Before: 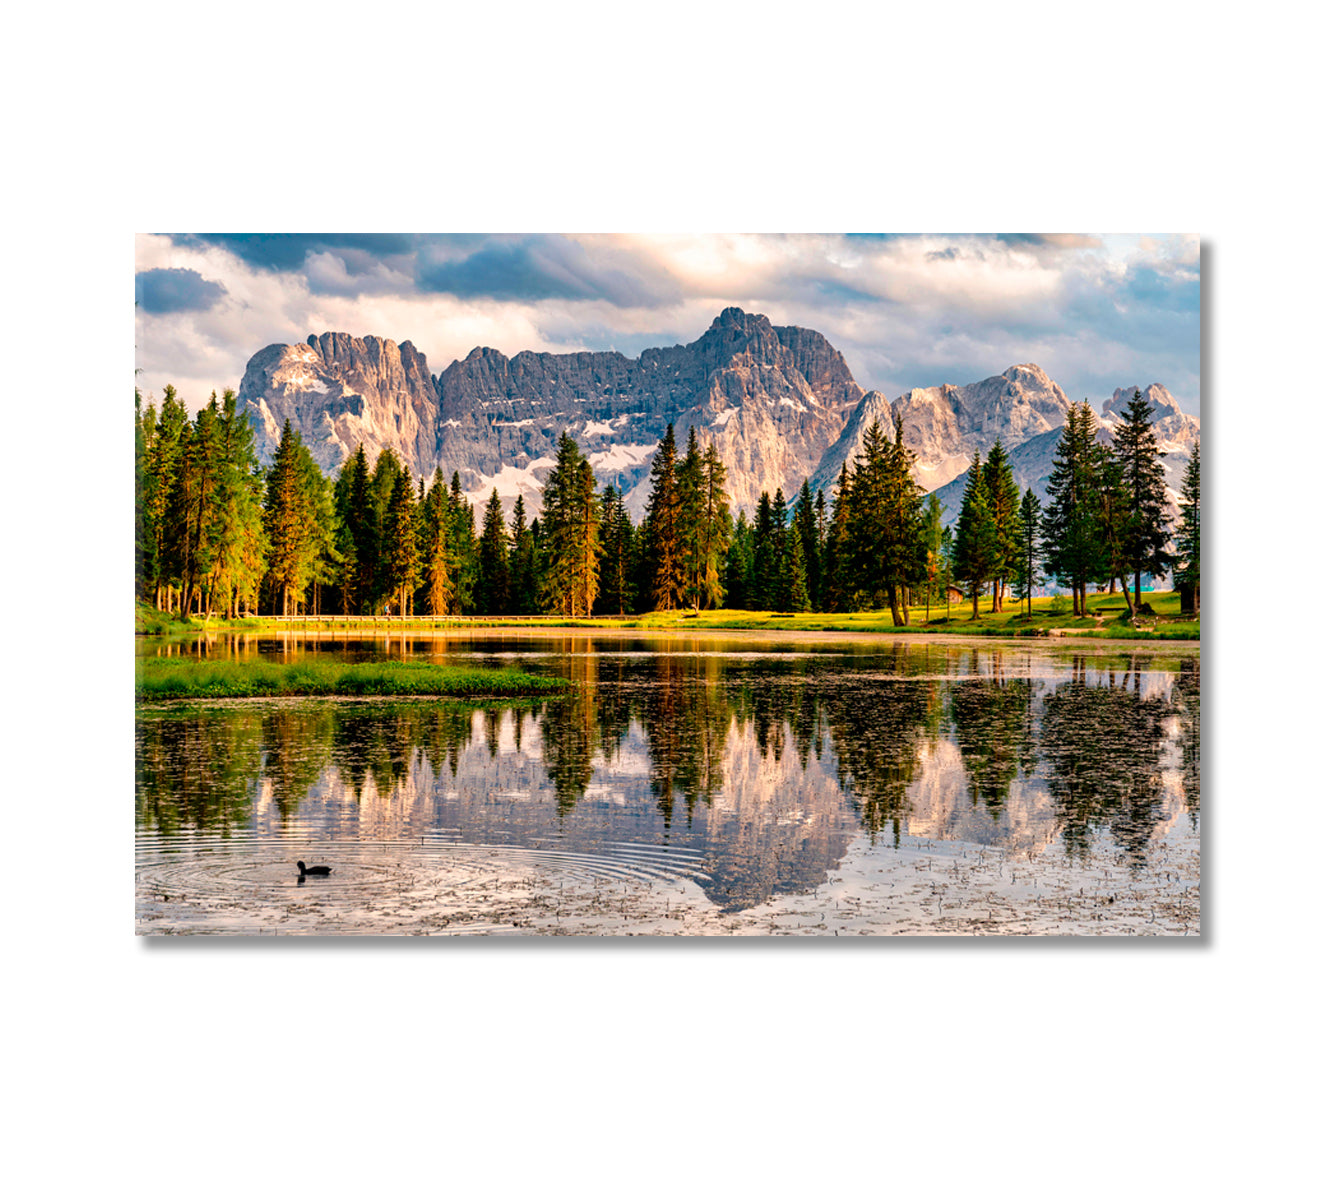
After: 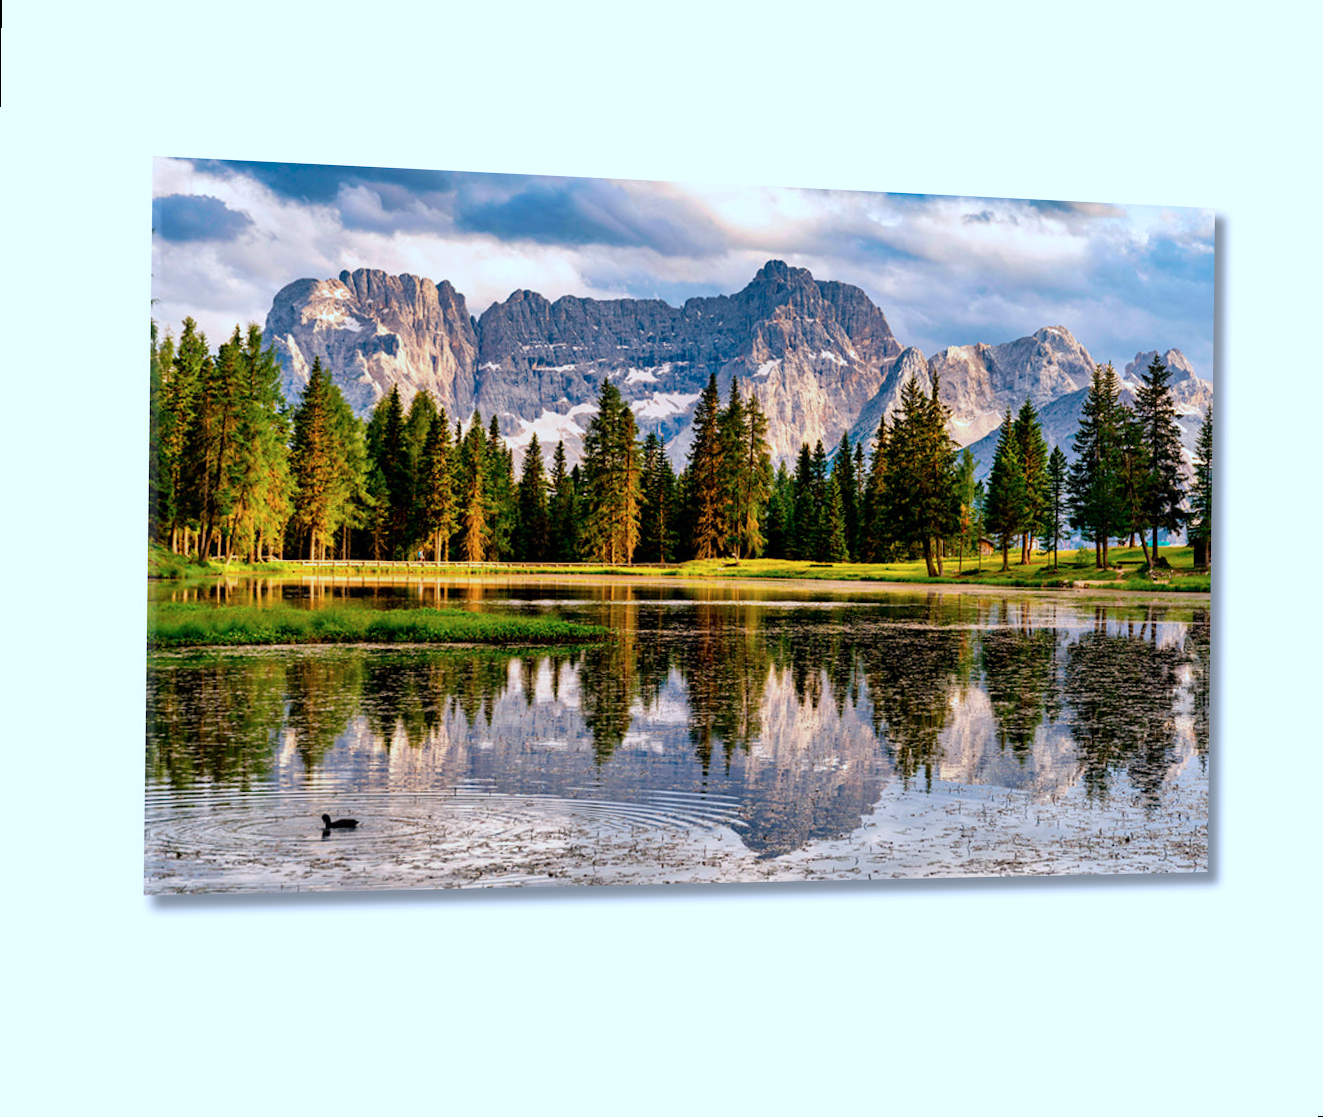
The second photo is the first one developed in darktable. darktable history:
color calibration: illuminant as shot in camera, x 0.358, y 0.373, temperature 4628.91 K
rotate and perspective: rotation 0.679°, lens shift (horizontal) 0.136, crop left 0.009, crop right 0.991, crop top 0.078, crop bottom 0.95
white balance: red 0.925, blue 1.046
